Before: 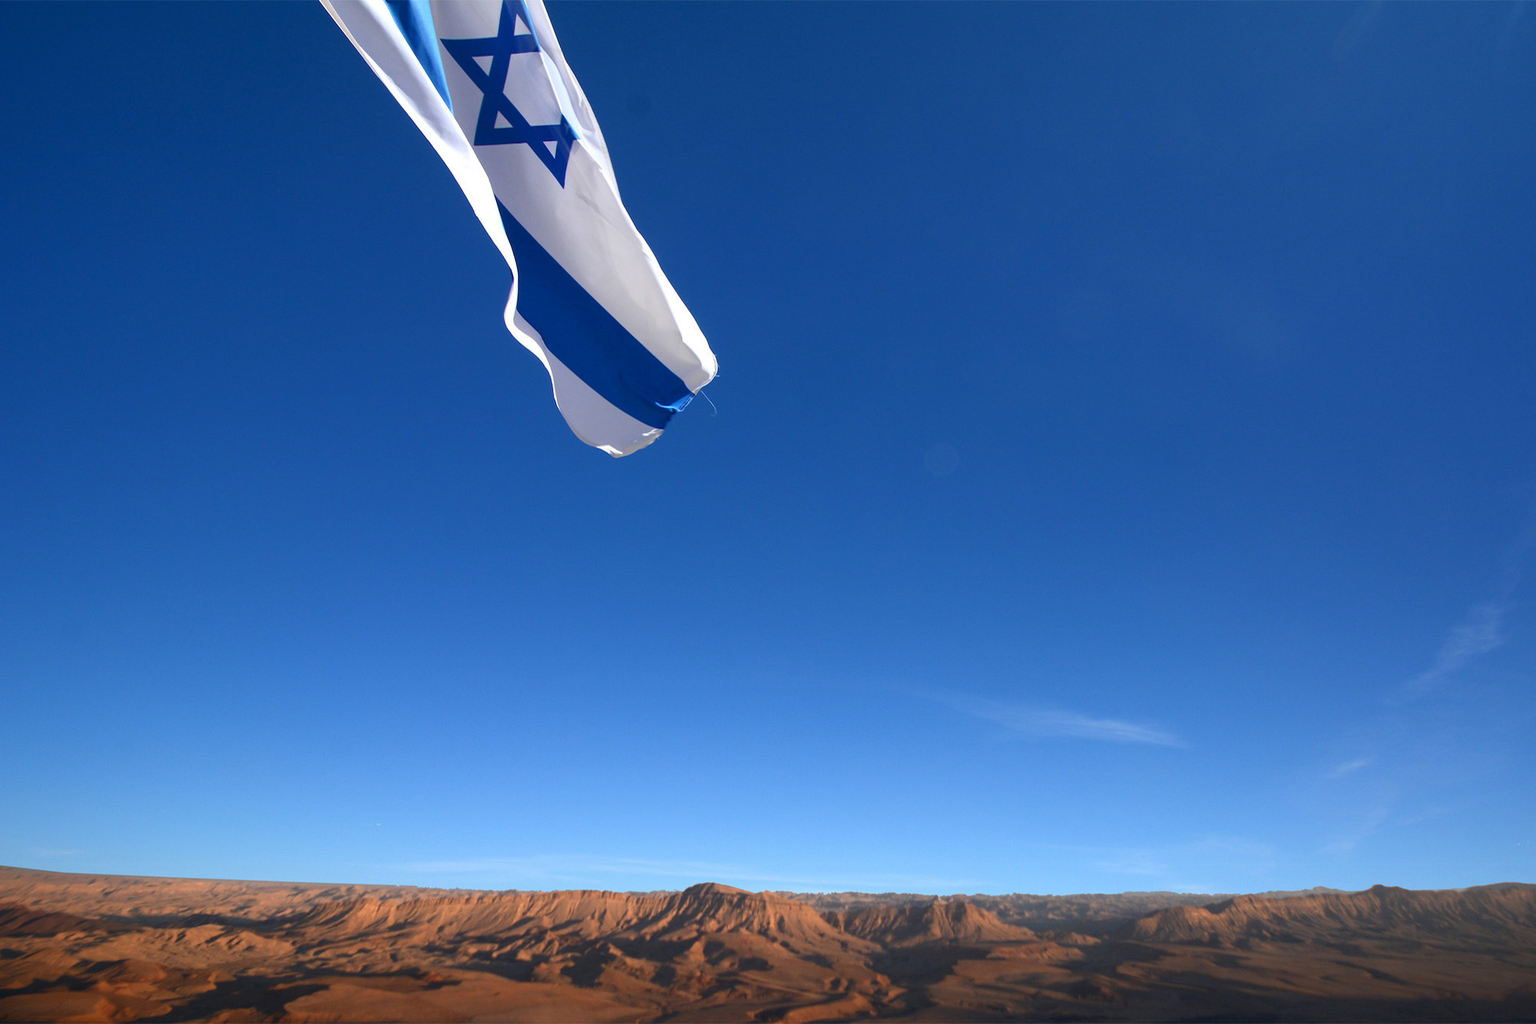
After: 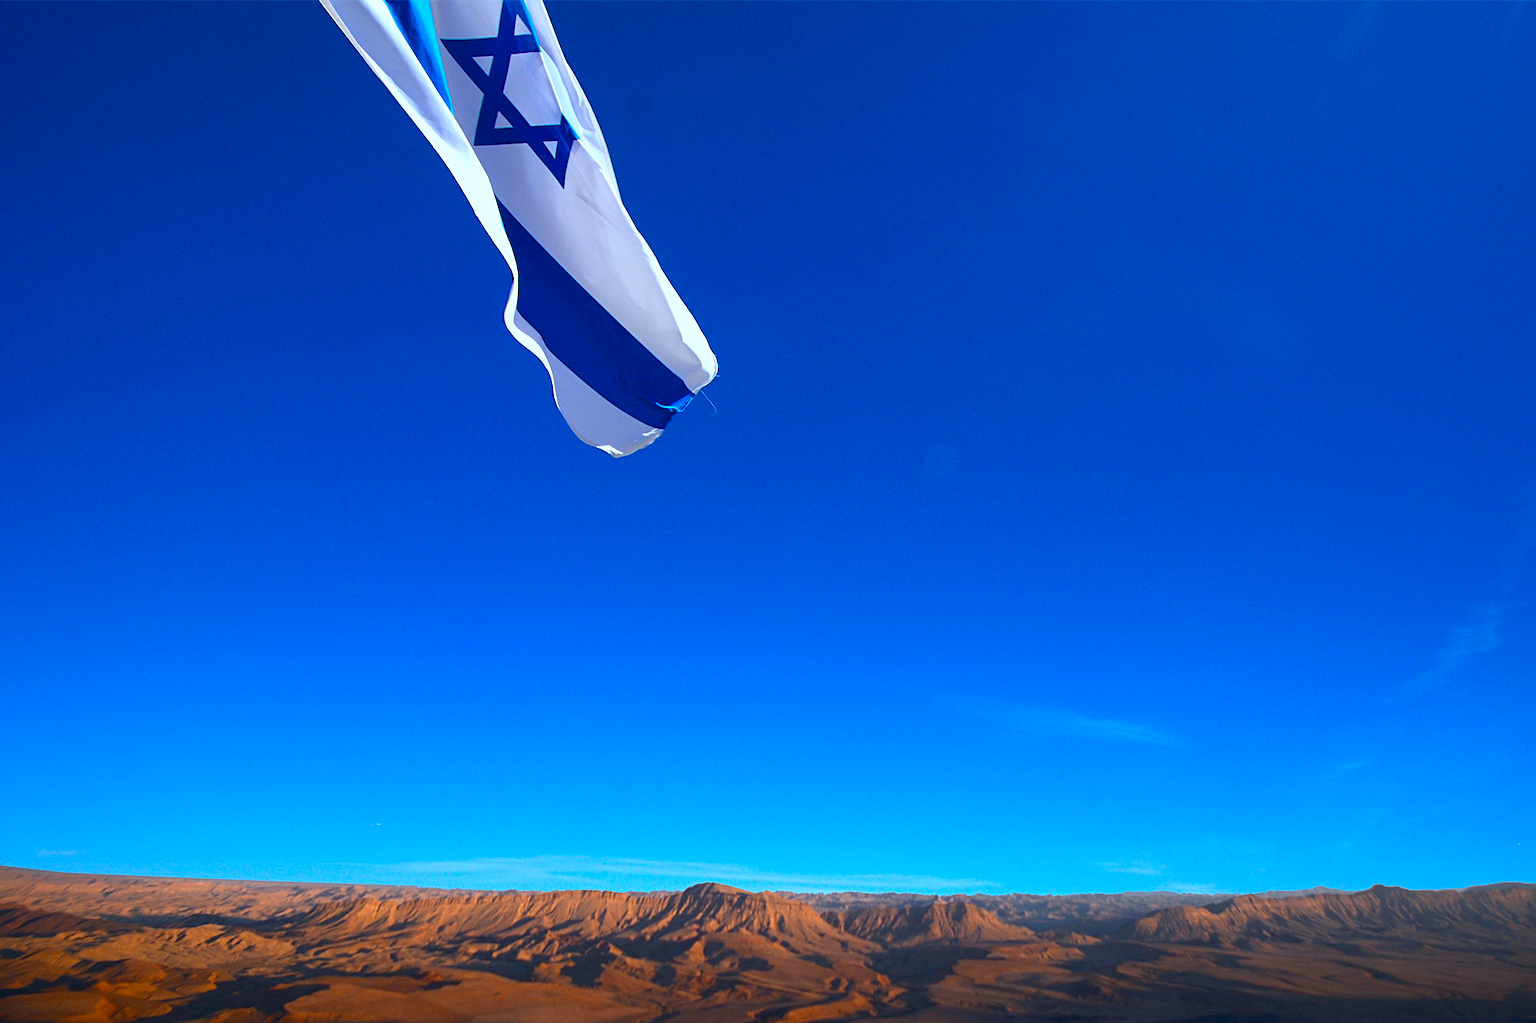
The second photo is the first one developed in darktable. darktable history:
color calibration: x 0.372, y 0.386, temperature 4283.97 K
sharpen: radius 2.167, amount 0.381, threshold 0
color balance rgb: linear chroma grading › global chroma 15%, perceptual saturation grading › global saturation 30%
